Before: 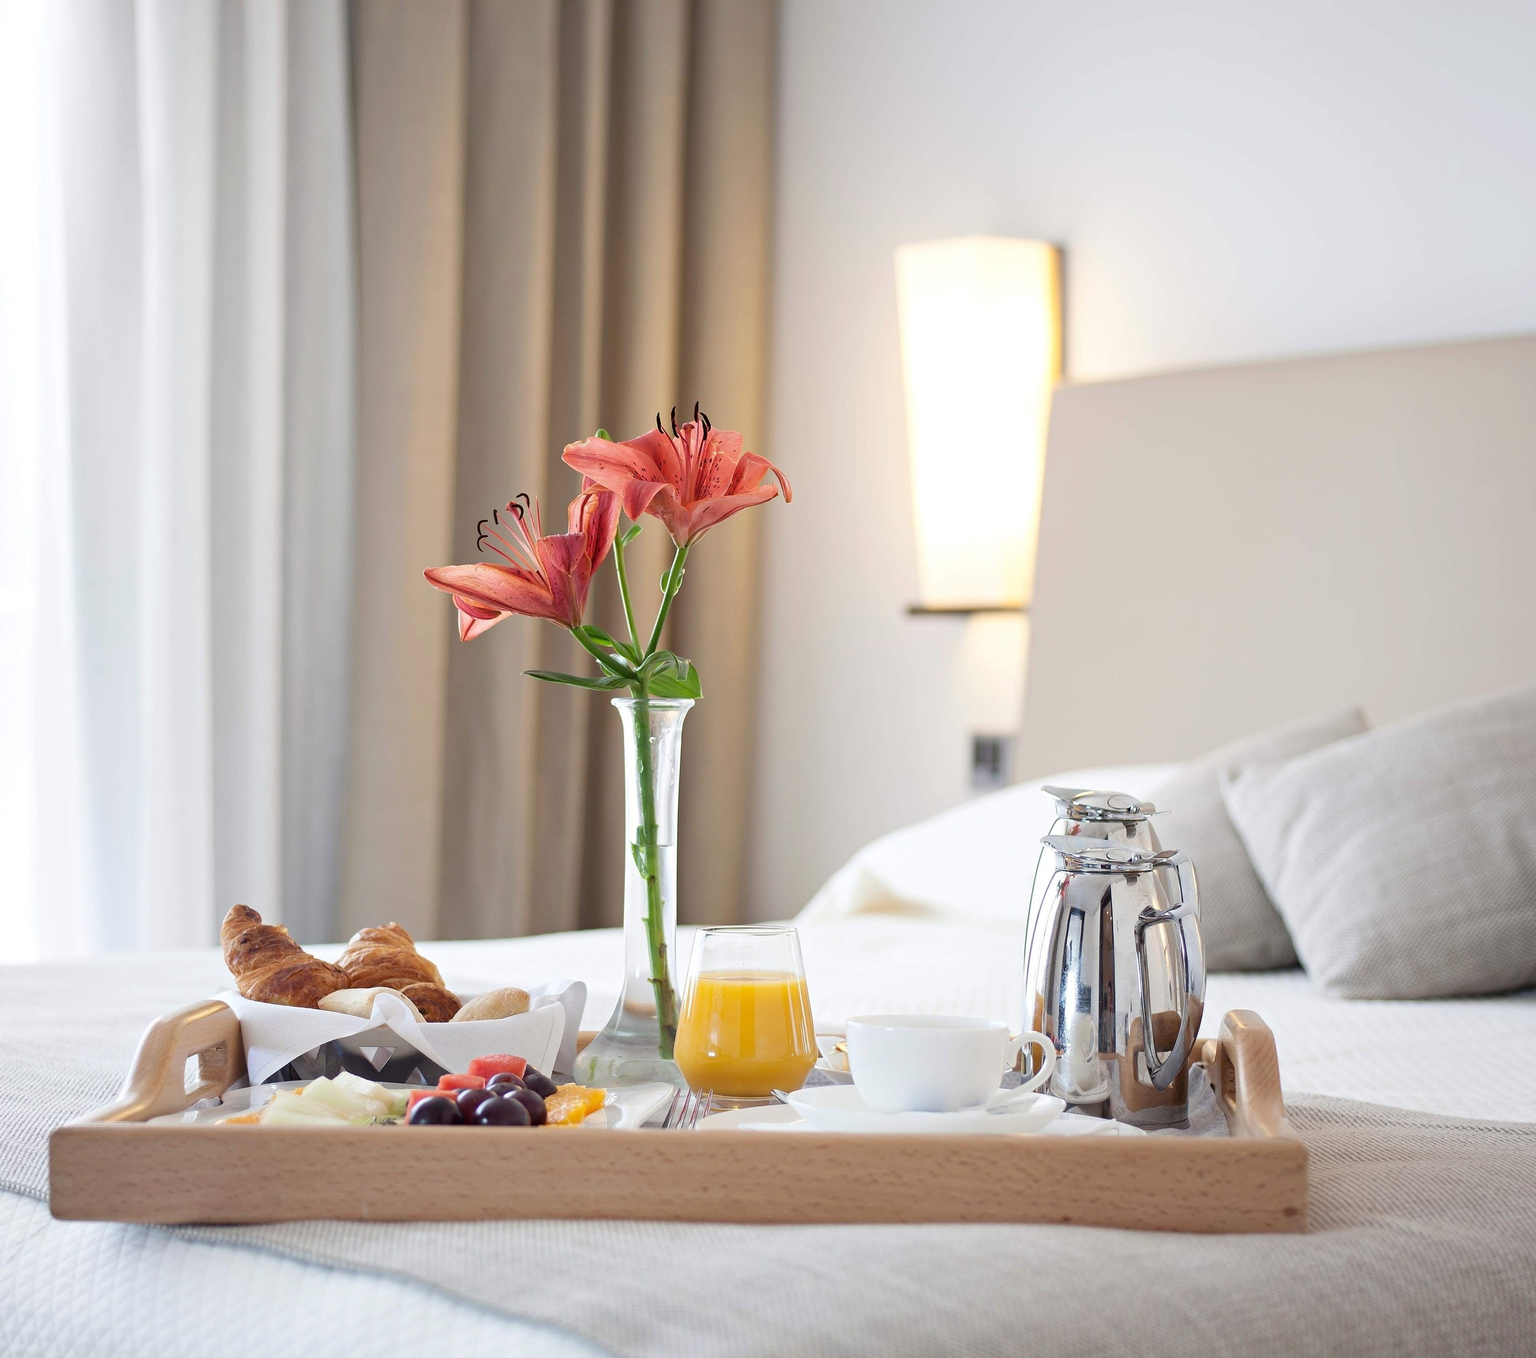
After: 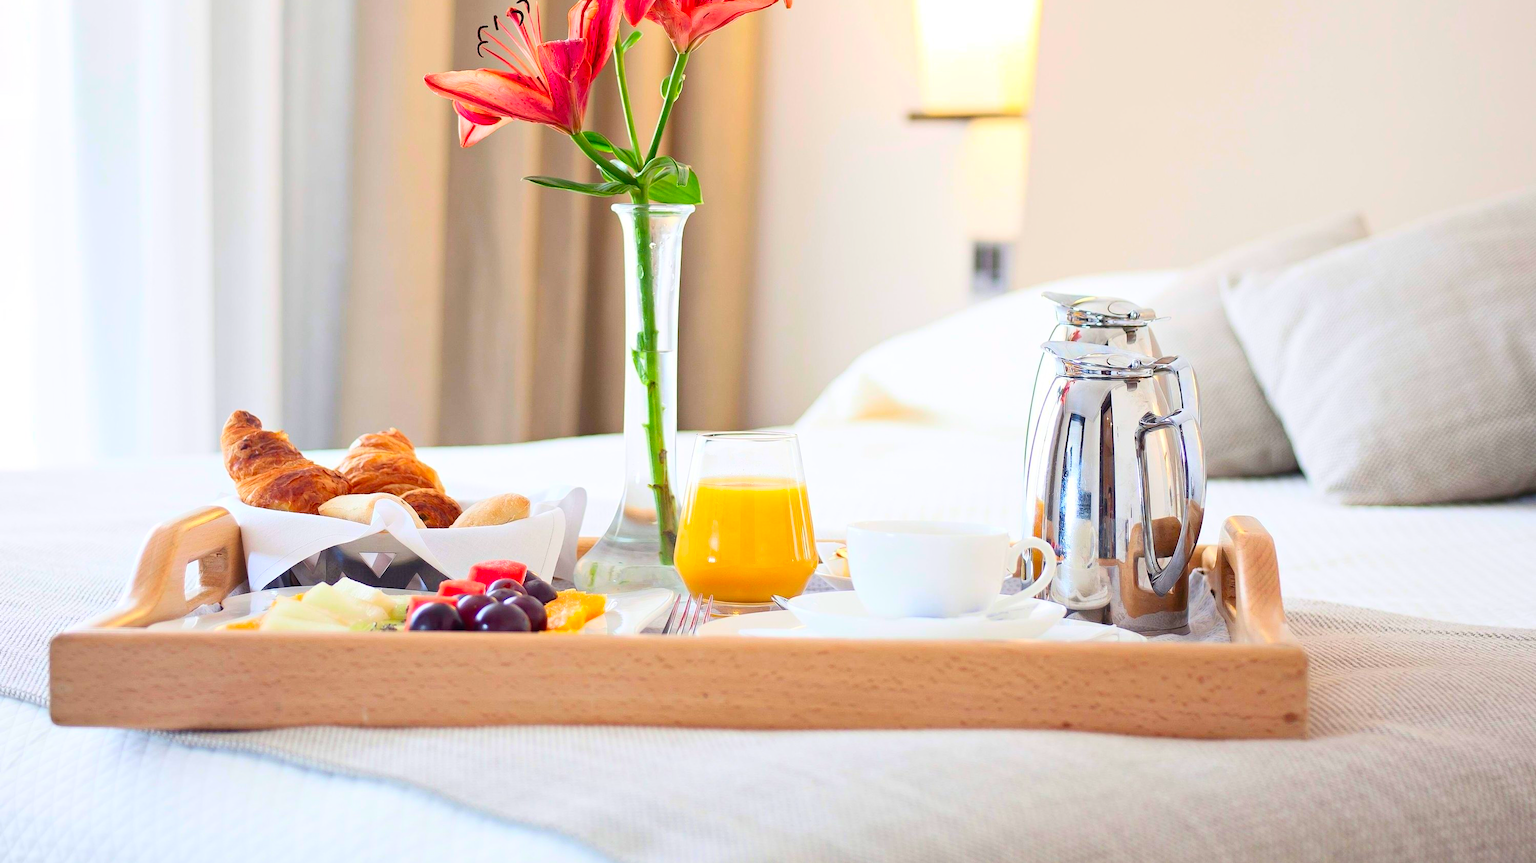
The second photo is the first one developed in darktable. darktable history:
crop and rotate: top 36.435%
contrast brightness saturation: contrast 0.2, brightness 0.2, saturation 0.8
